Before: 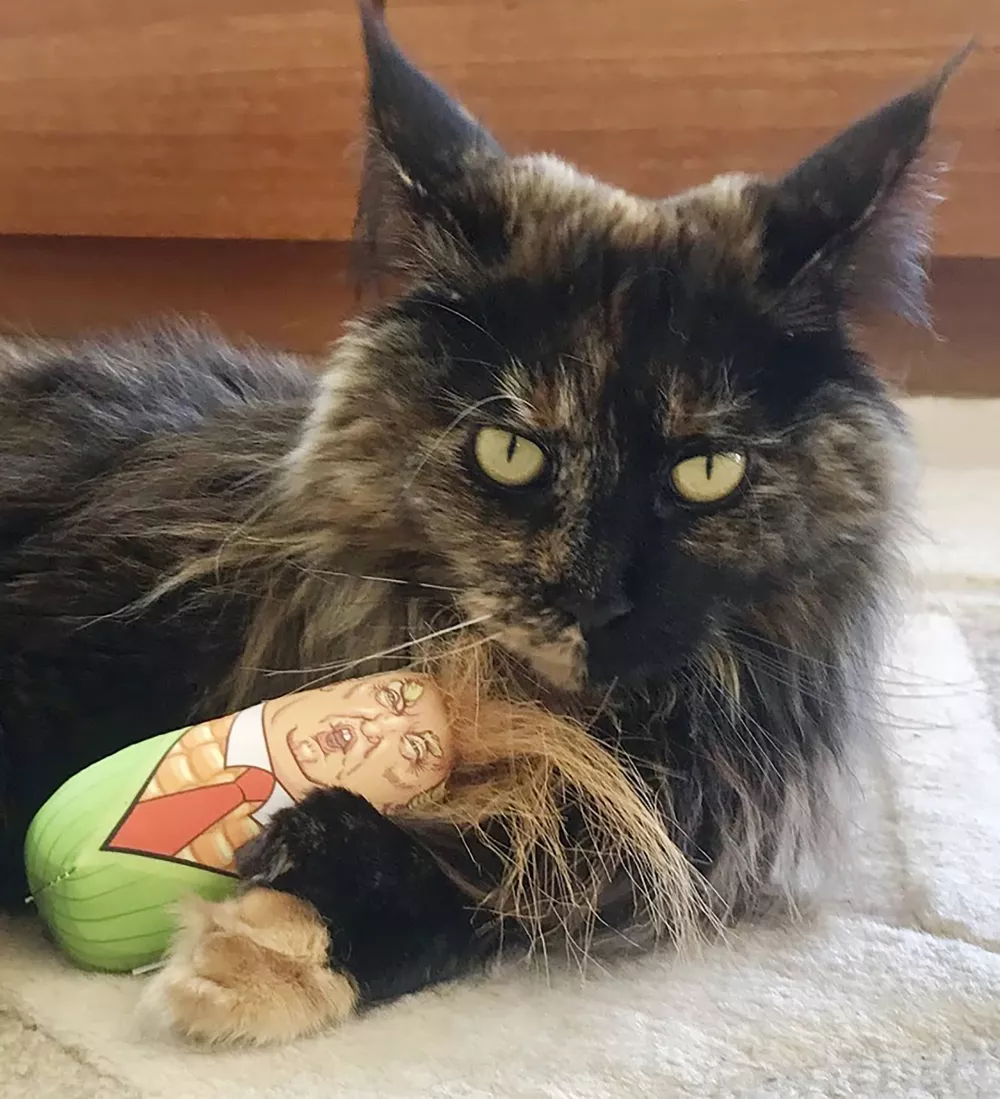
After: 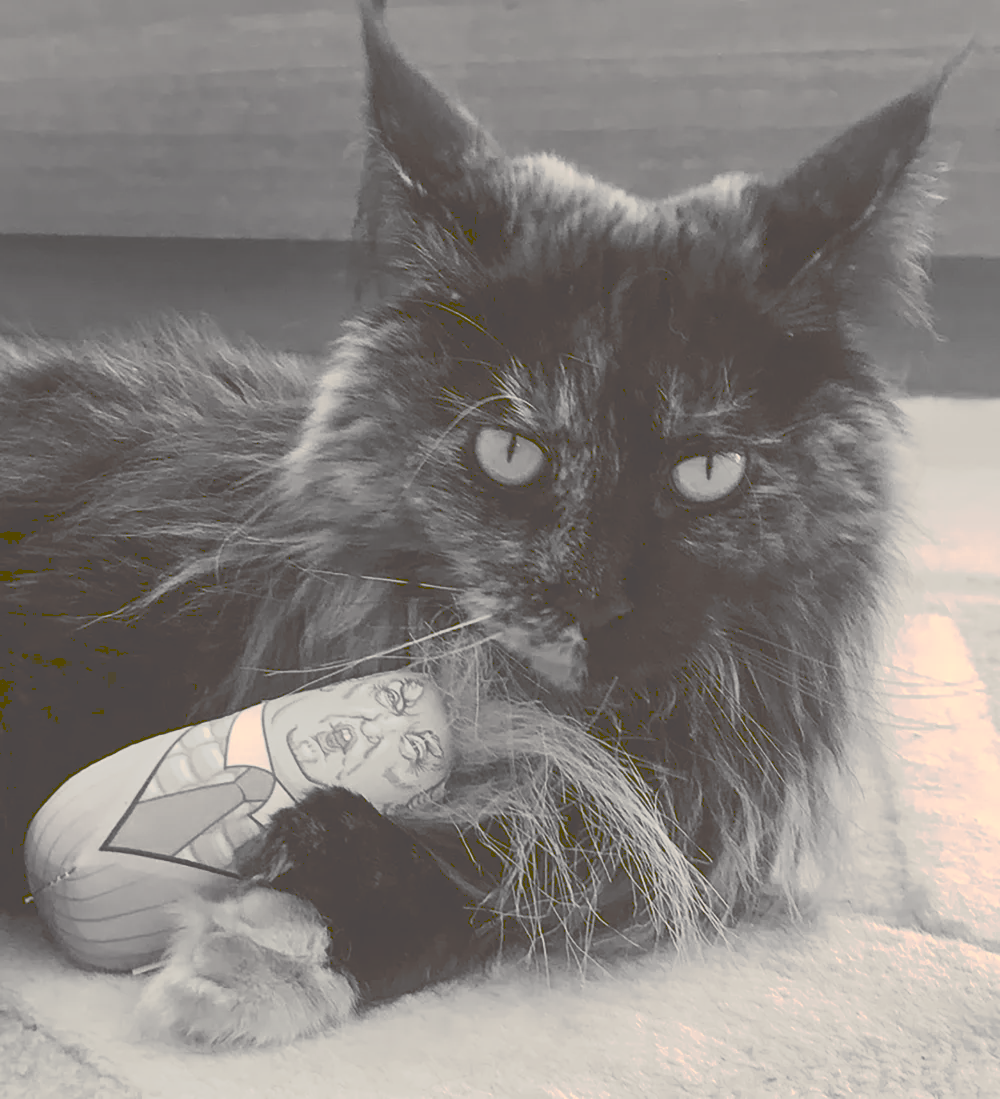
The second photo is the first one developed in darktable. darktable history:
tone curve: curves: ch0 [(0, 0) (0.003, 0.298) (0.011, 0.298) (0.025, 0.298) (0.044, 0.3) (0.069, 0.302) (0.1, 0.312) (0.136, 0.329) (0.177, 0.354) (0.224, 0.376) (0.277, 0.408) (0.335, 0.453) (0.399, 0.503) (0.468, 0.562) (0.543, 0.623) (0.623, 0.686) (0.709, 0.754) (0.801, 0.825) (0.898, 0.873) (1, 1)], preserve colors none
color look up table: target L [82.57, 84.57, 76.53, 75.18, 65.88, 55.42, 41.09, 41.99, 39.72, 34.08, 22.81, 10.71, 202.9, 85.59, 59.09, 71.41, 58.96, 69.13, 52.02, 50.03, 40.25, 31.45, 28.07, 13.23, 94.72, 100.28, 75.95, 94.72, 77.93, 75.67, 90.62, 87.45, 84.39, 53.33, 68.13, 57.97, 45.8, 47.8, 25.33, 45.8, 6.705, 16.77, 98.43, 86.74, 86.23, 83.68, 58.93, 41.67, 38.66], target a [2.206, 2.253, 1.464, 1.578, 1.311, 1.628, 0.922, 0.967, 1.102, 1.23, 2.958, 4.969, 0, 0.623, 1.993, 1.389, 1.207, 1.84, 1.054, 1.022, 0.976, 0.887, 1.603, 3.718, 9.089, -1.015, 1.363, 9.089, 1.609, 1.692, 9.581, 1.555, 1.571, 1.205, 1.215, 1.873, 1.884, 1.744, 2.462, 1.884, 7.815, 2.156, 4.378, 1.567, 2.135, 1.583, 1.066, 1.394, 0.826], target b [7.05, 7.888, 5.389, 4.566, 3.442, 2.111, 0.337, -0.273, 0.444, 0.391, 0.157, 0.595, -0.002, 8.577, 2.371, 5.535, 2.144, 4.919, 0.979, 1.175, -0.276, 0.336, -0.196, 1.43, 18.22, 25.57, 5.15, 18.22, 5.633, 4.745, 11.33, 8.169, 8.228, 1.778, 3.961, 2.113, 0.585, 0.654, 0.851, 0.585, 10.62, 0.908, 23.4, 8.068, 8.42, 8.131, 2.697, -0.133, 0.301], num patches 49
